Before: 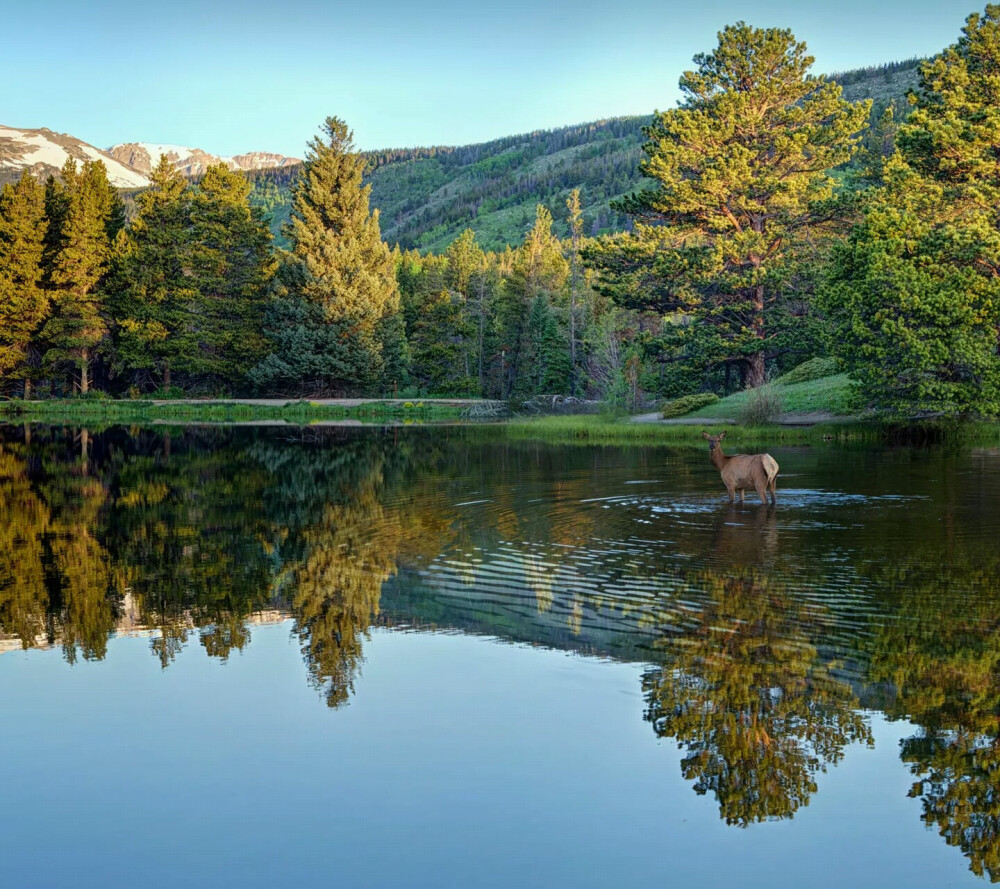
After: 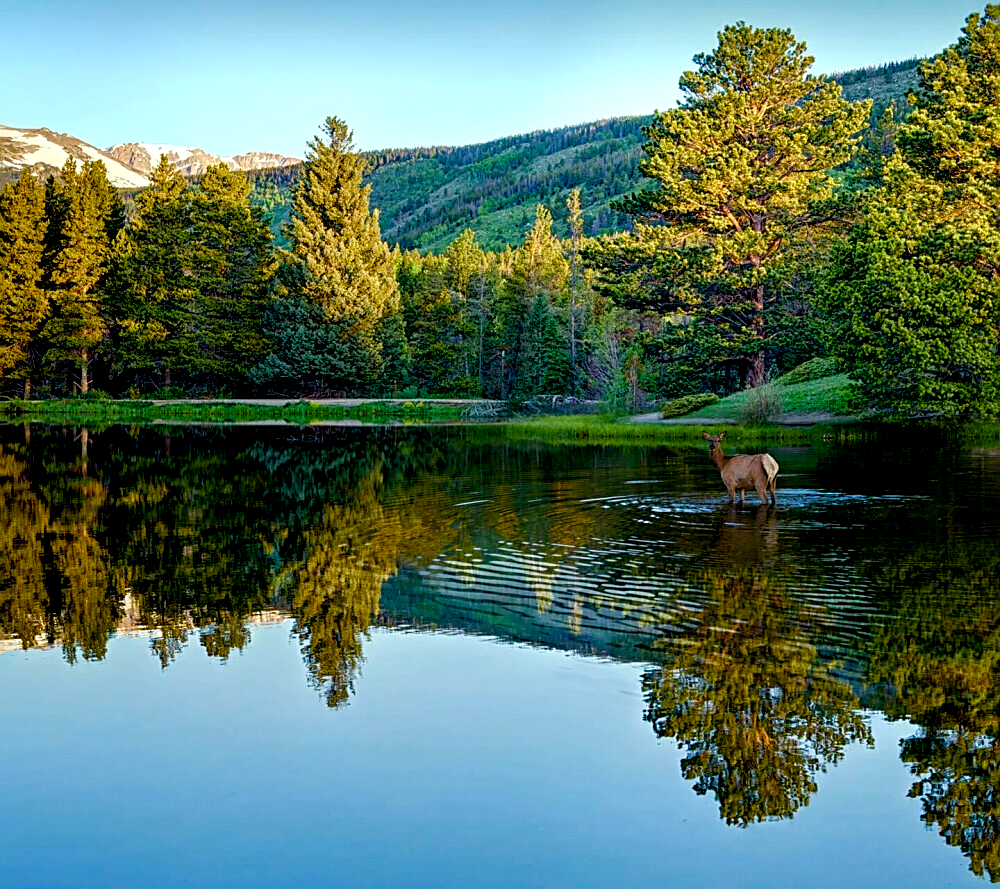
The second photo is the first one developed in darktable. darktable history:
color balance rgb: shadows lift › luminance -9.41%, highlights gain › luminance 17.6%, global offset › luminance -1.45%, perceptual saturation grading › highlights -17.77%, perceptual saturation grading › mid-tones 33.1%, perceptual saturation grading › shadows 50.52%, global vibrance 24.22%
white balance: emerald 1
sharpen: on, module defaults
